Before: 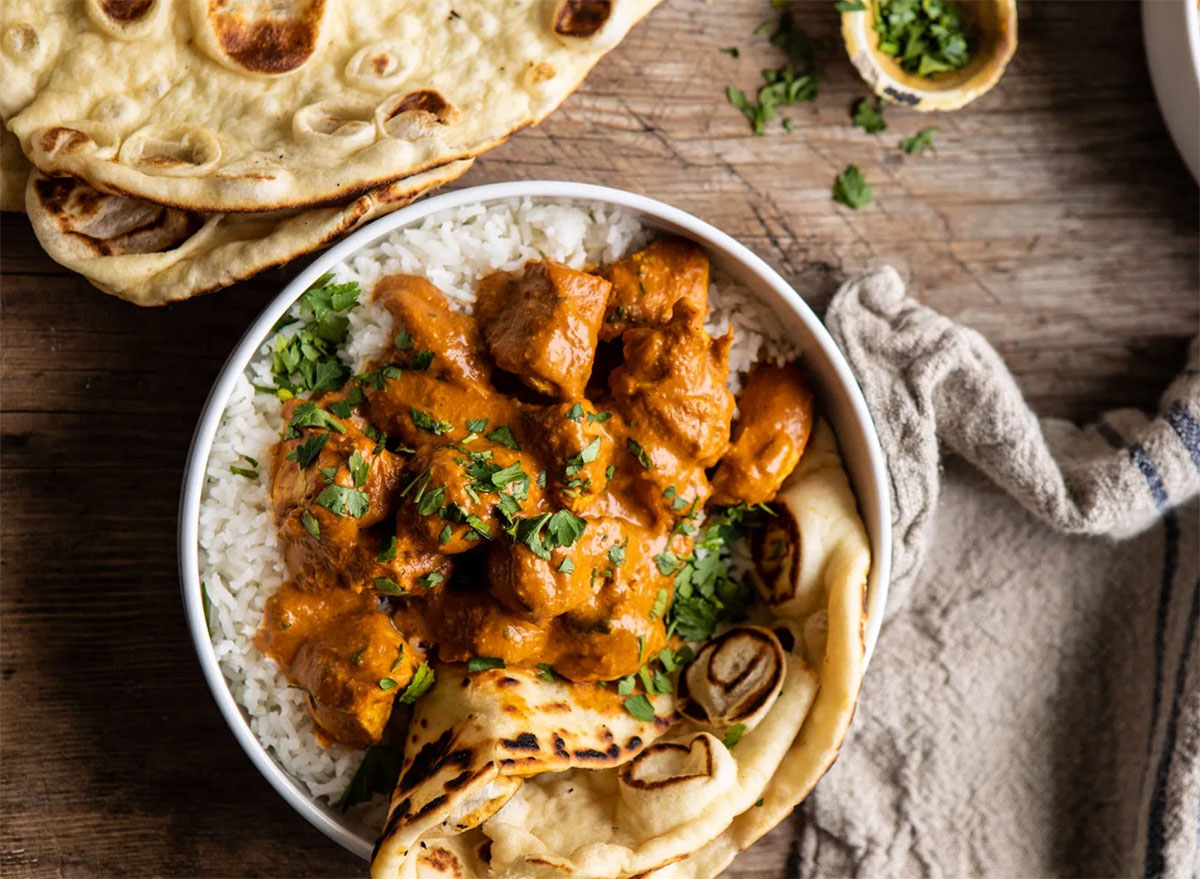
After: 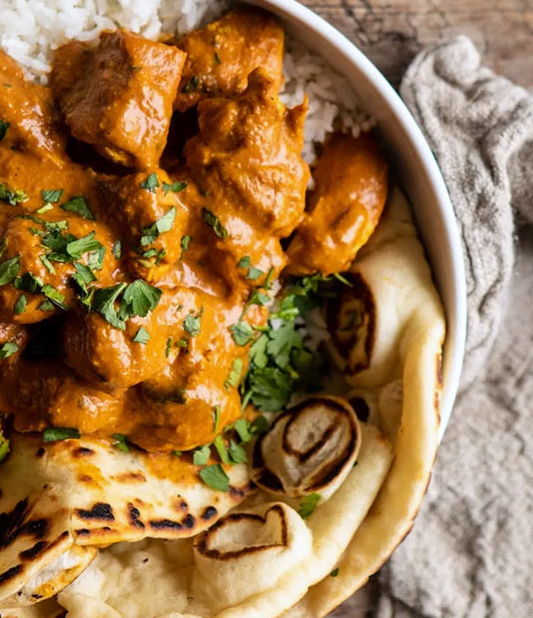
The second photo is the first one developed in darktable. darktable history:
crop: left 35.432%, top 26.233%, right 20.145%, bottom 3.432%
white balance: red 0.982, blue 1.018
